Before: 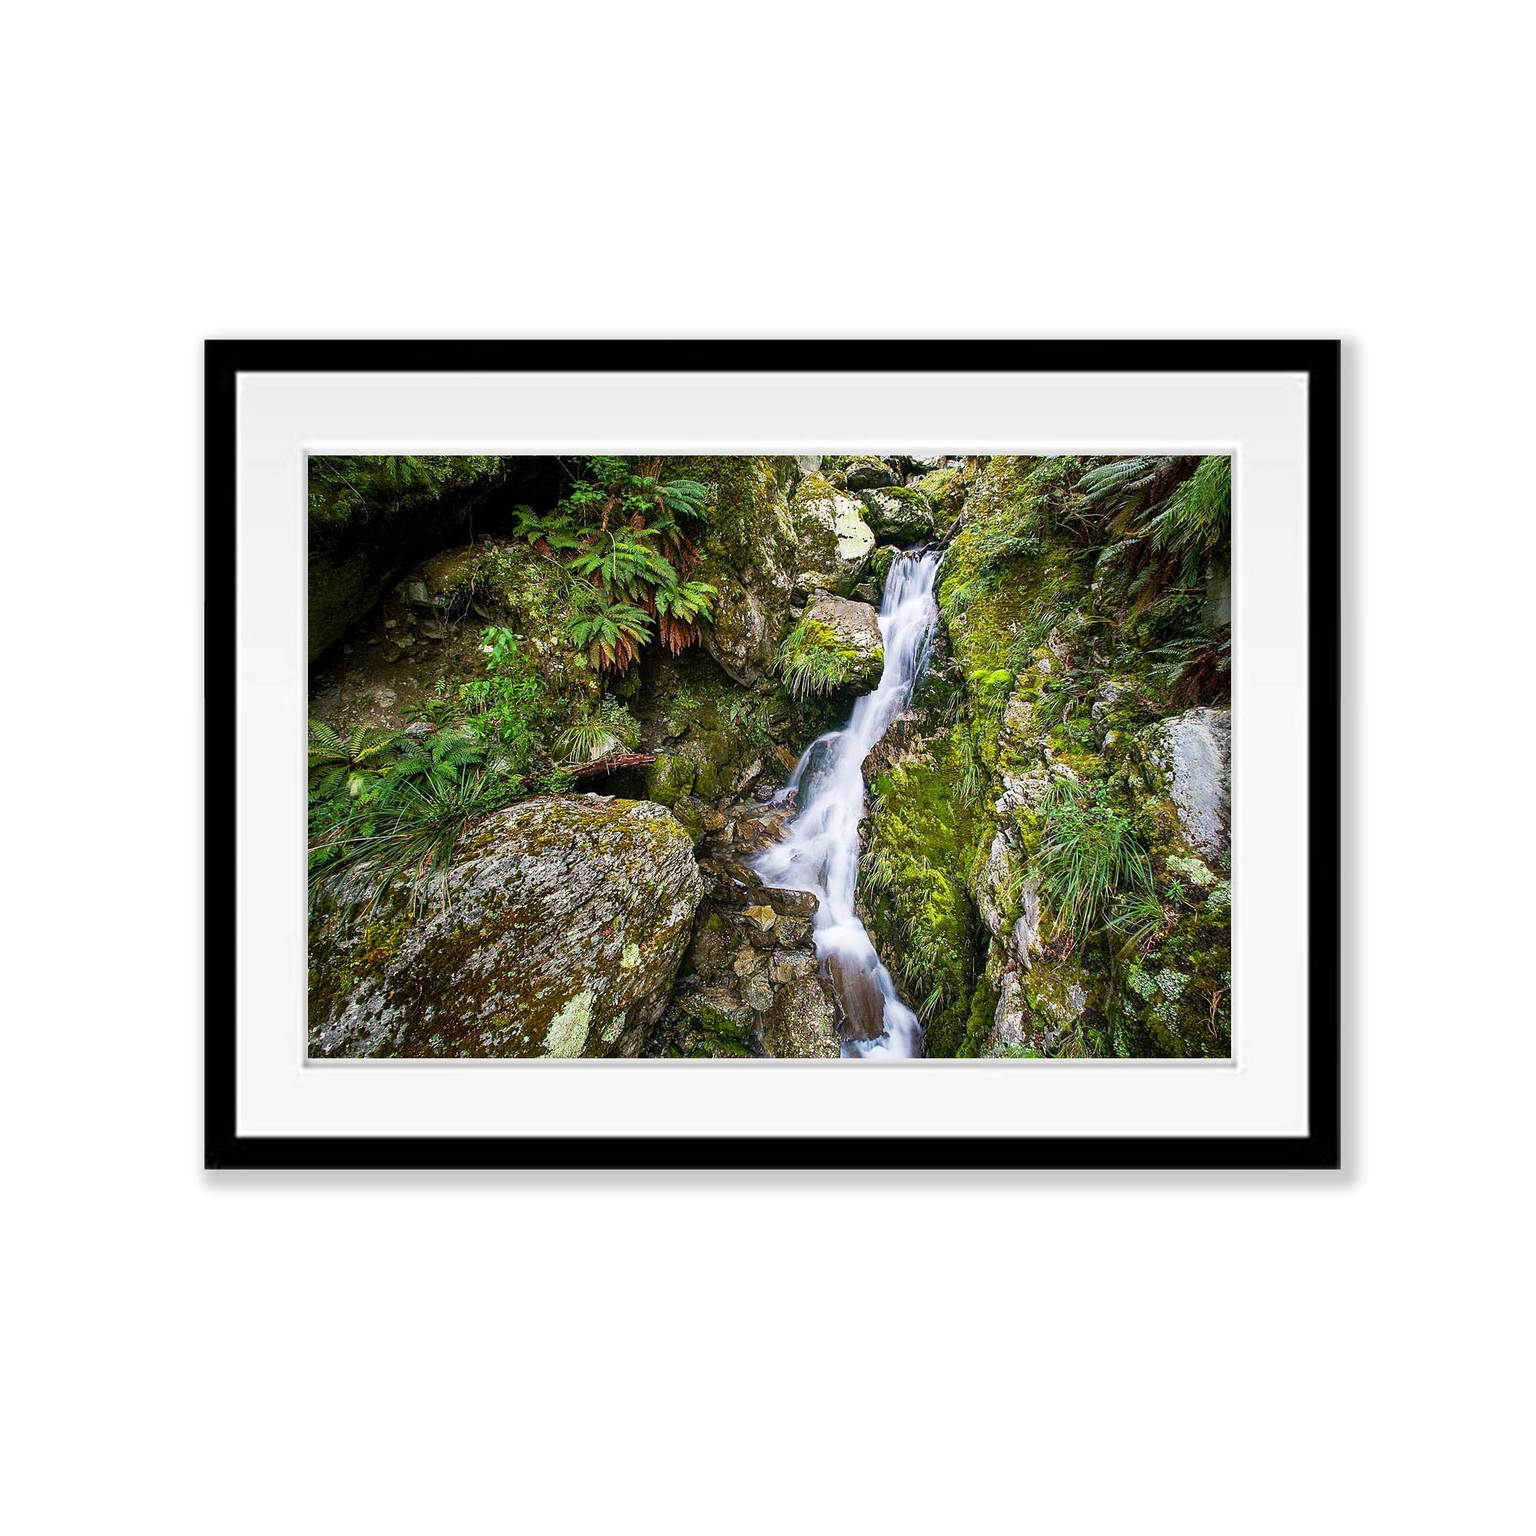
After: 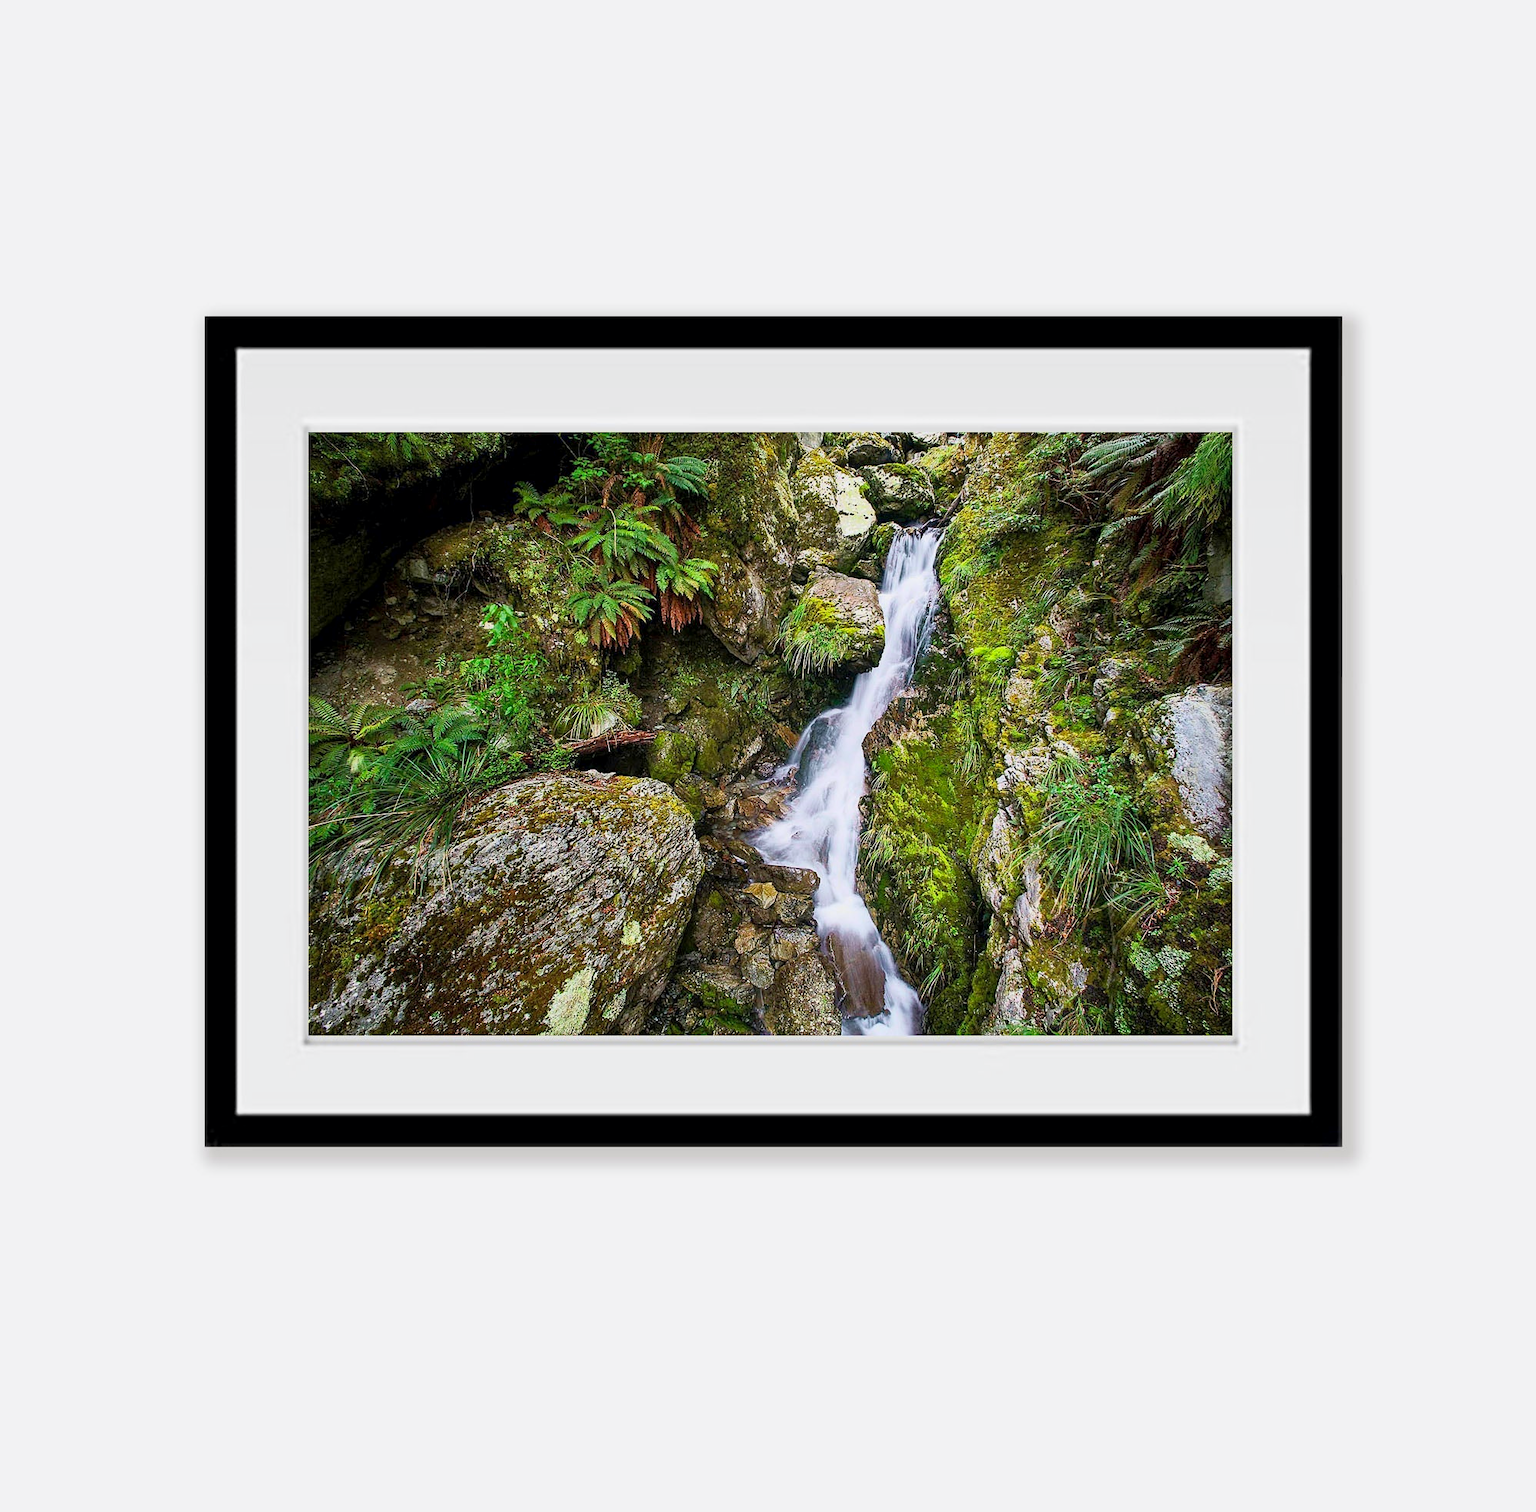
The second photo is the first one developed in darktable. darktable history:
tone curve: curves: ch0 [(0.013, 0) (0.061, 0.059) (0.239, 0.256) (0.502, 0.501) (0.683, 0.676) (0.761, 0.773) (0.858, 0.858) (0.987, 0.945)]; ch1 [(0, 0) (0.172, 0.123) (0.304, 0.267) (0.414, 0.395) (0.472, 0.473) (0.502, 0.502) (0.521, 0.528) (0.583, 0.595) (0.654, 0.673) (0.728, 0.761) (1, 1)]; ch2 [(0, 0) (0.411, 0.424) (0.485, 0.476) (0.502, 0.501) (0.553, 0.557) (0.57, 0.576) (1, 1)], color space Lab, independent channels, preserve colors none
crop: top 1.554%, right 0.083%
